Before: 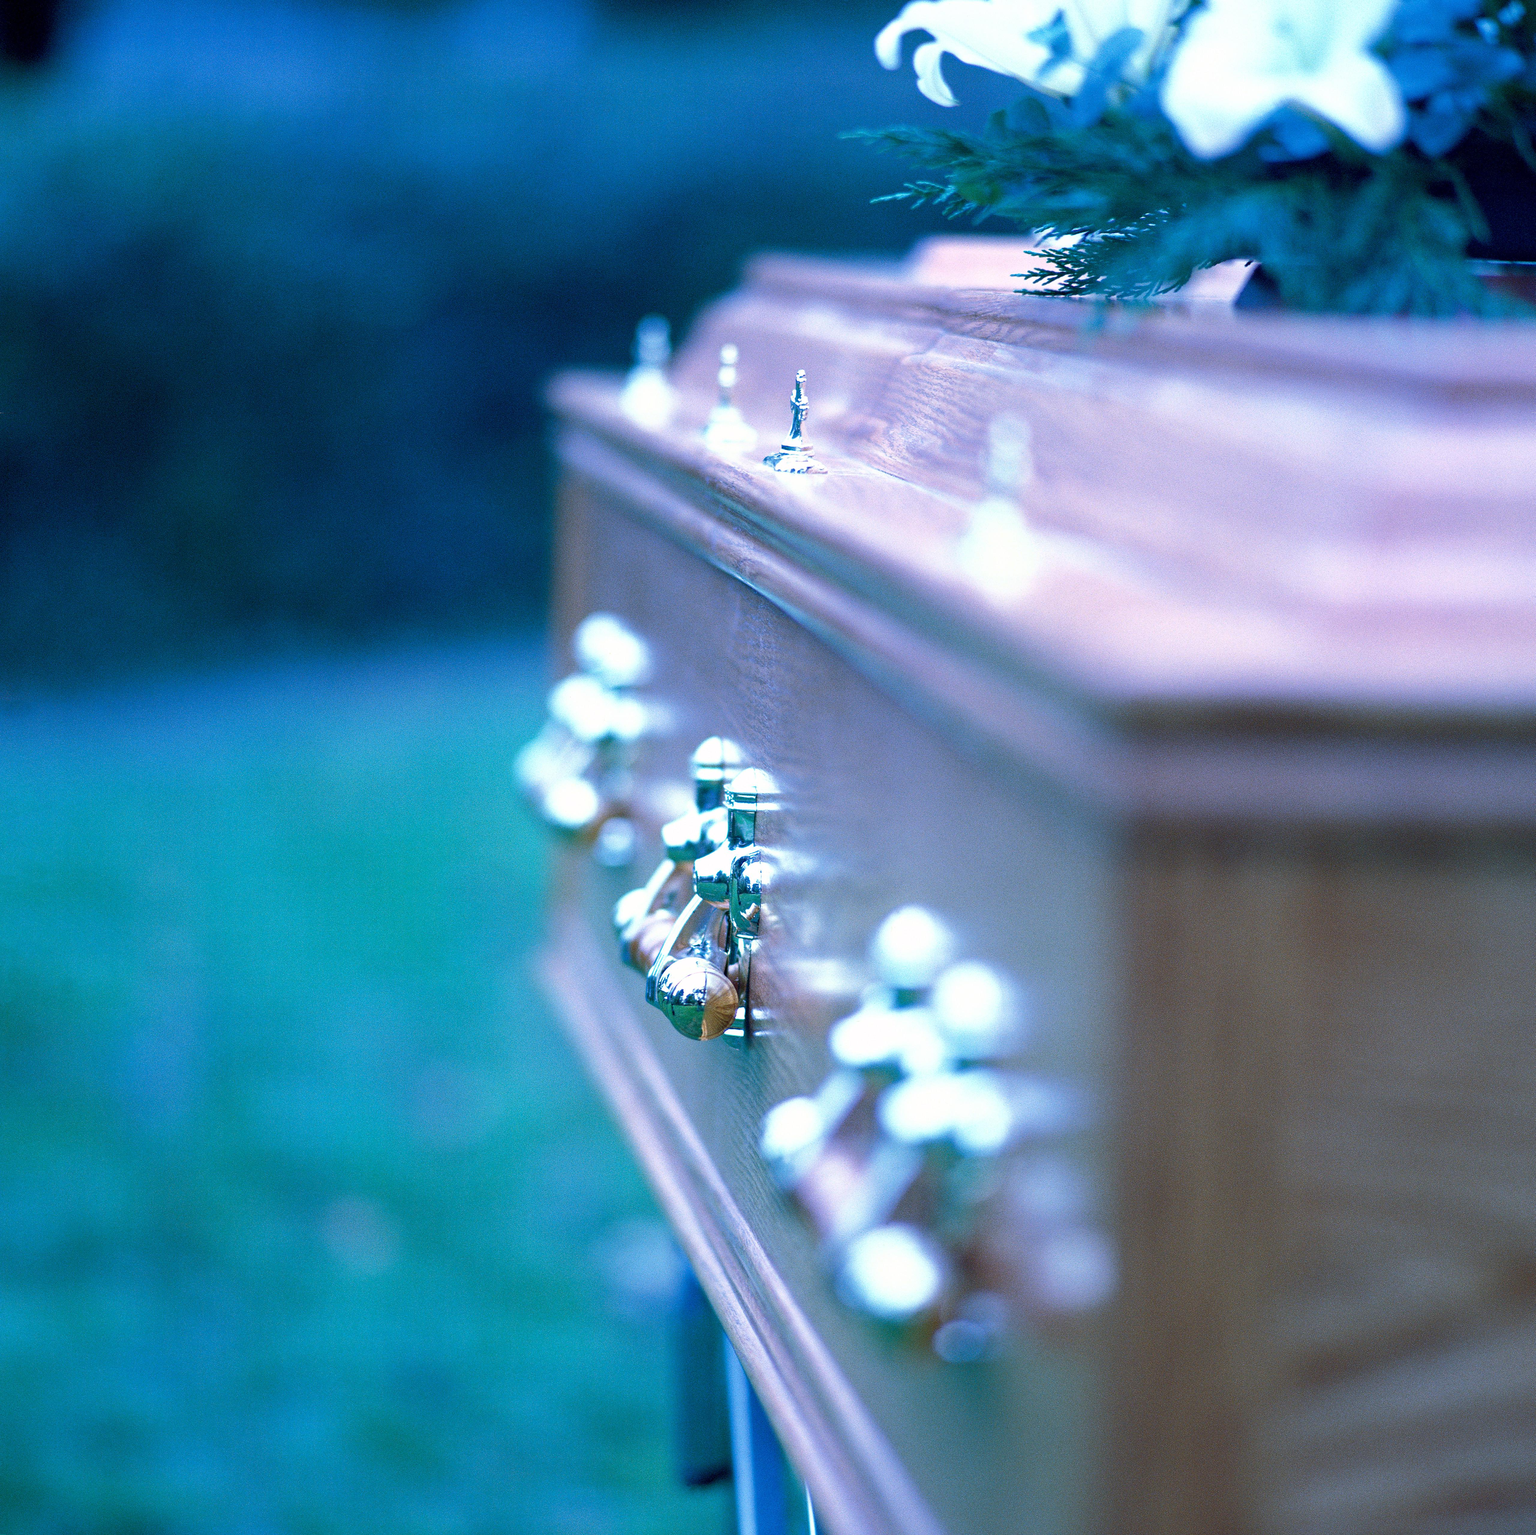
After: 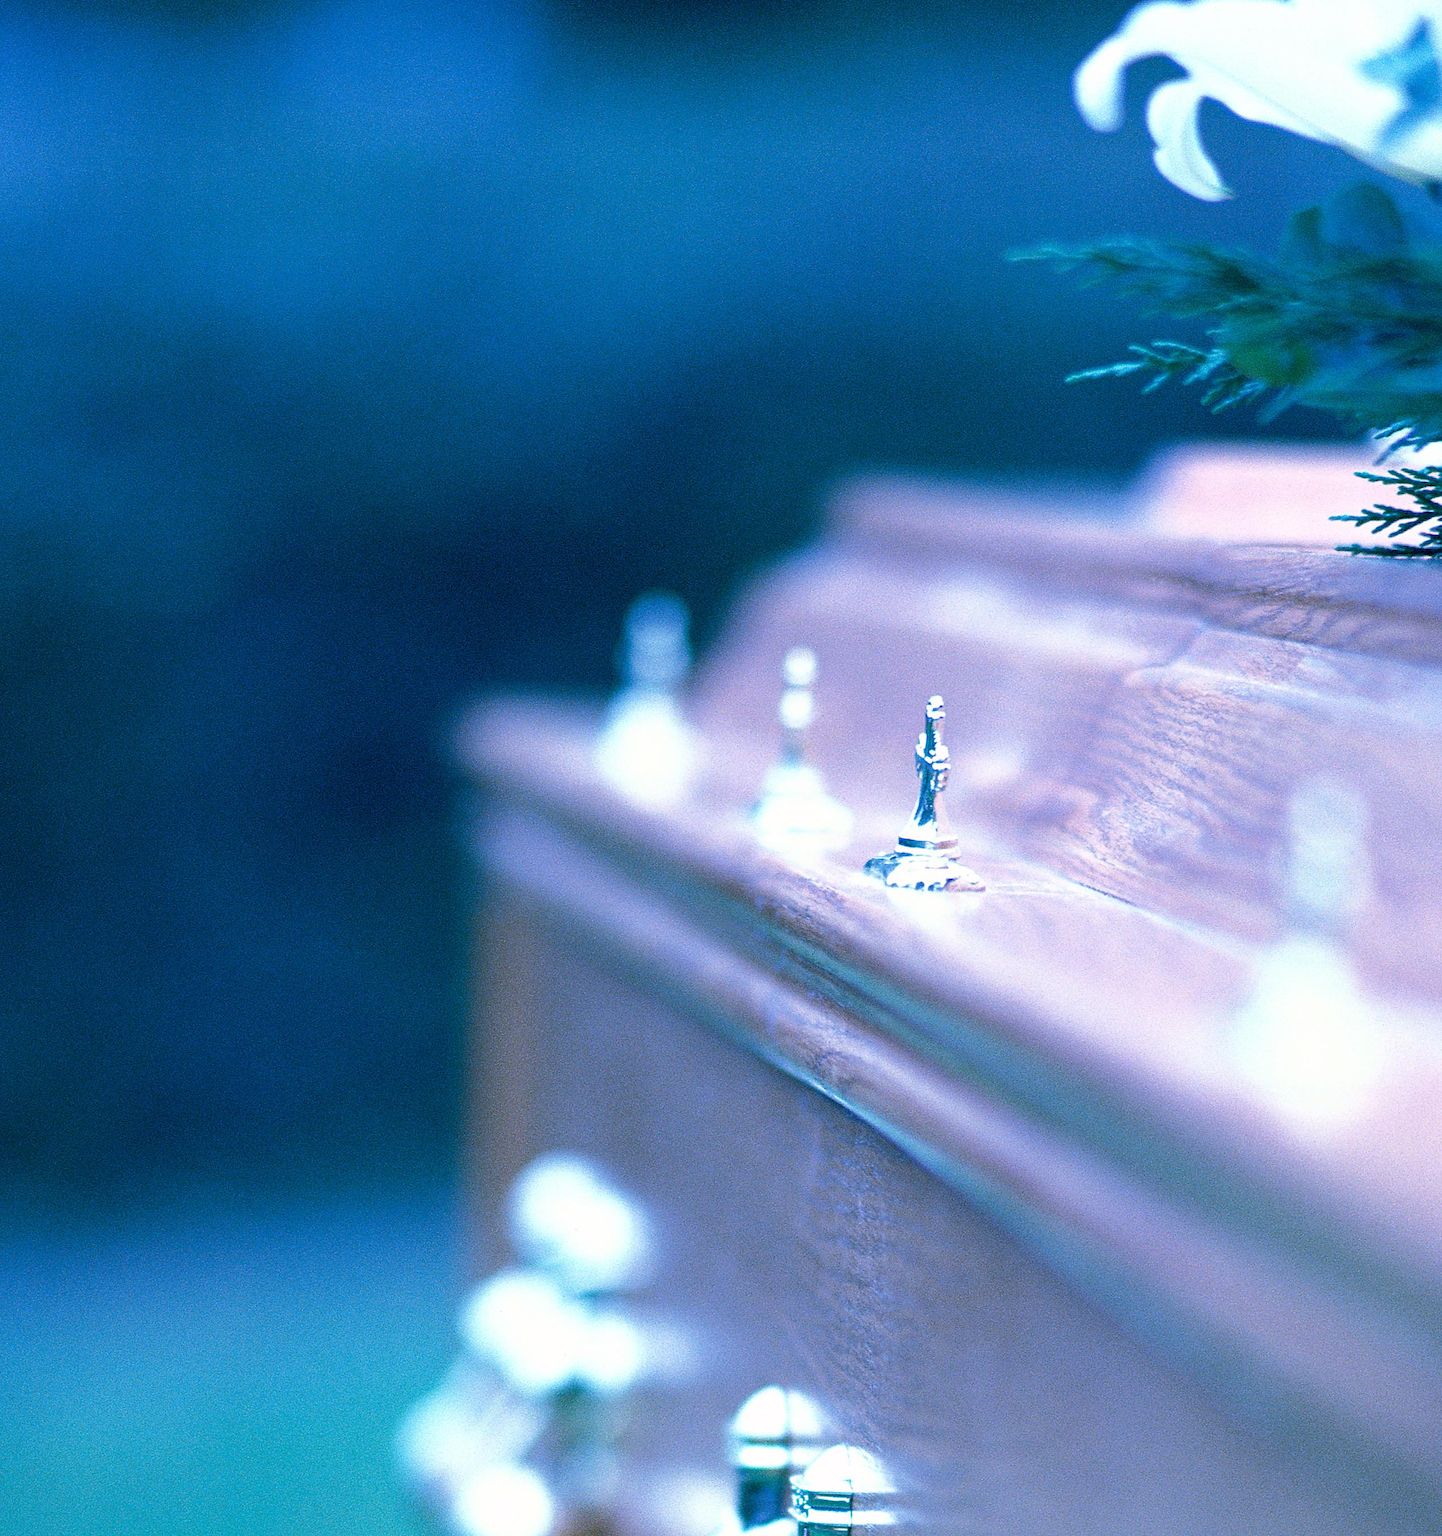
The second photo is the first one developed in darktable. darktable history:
crop: left 19.806%, right 30.28%, bottom 46.797%
